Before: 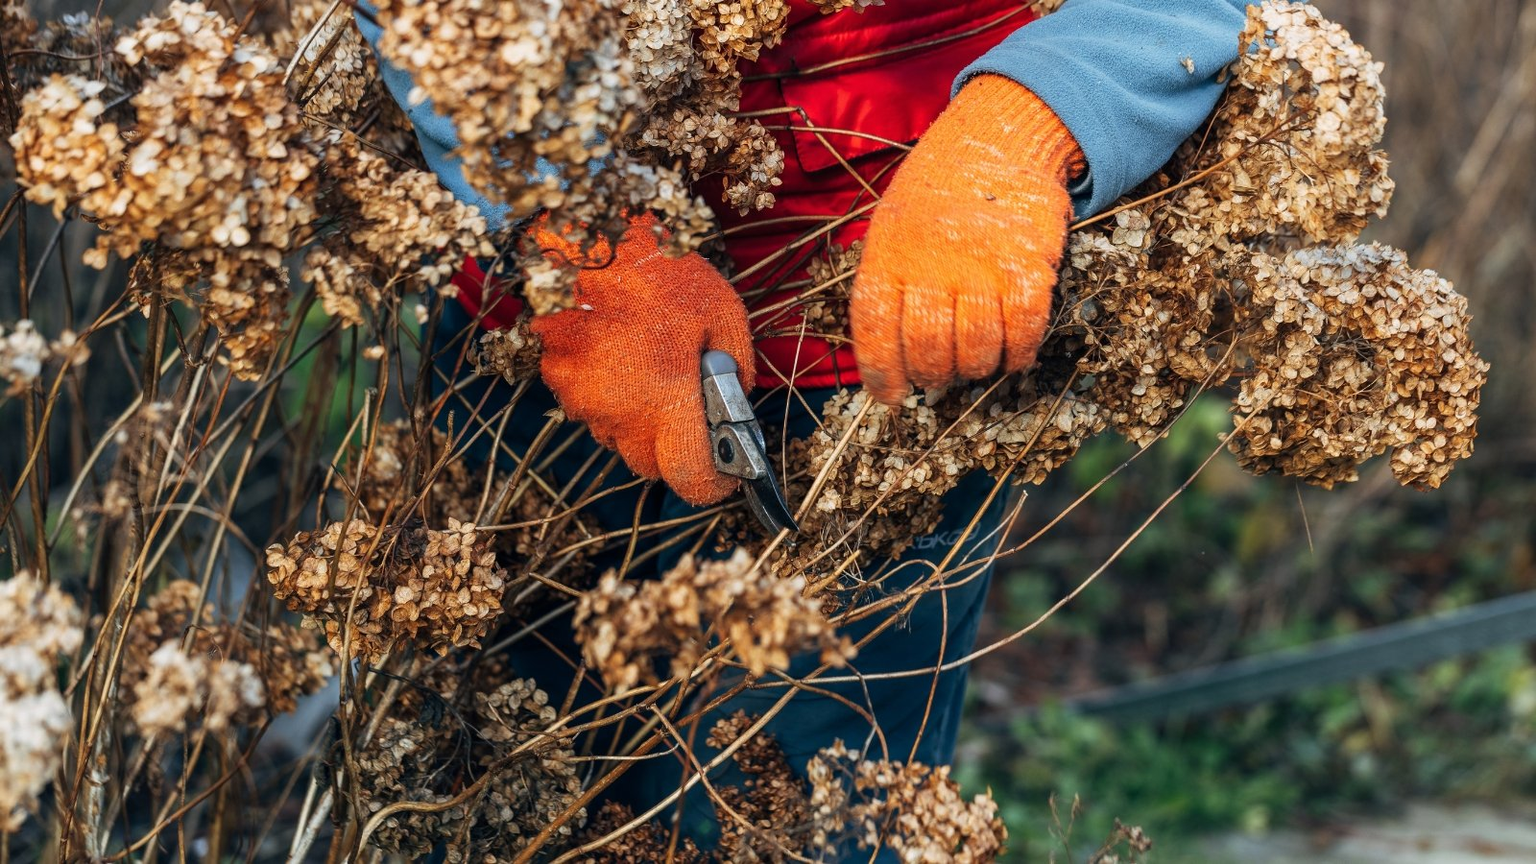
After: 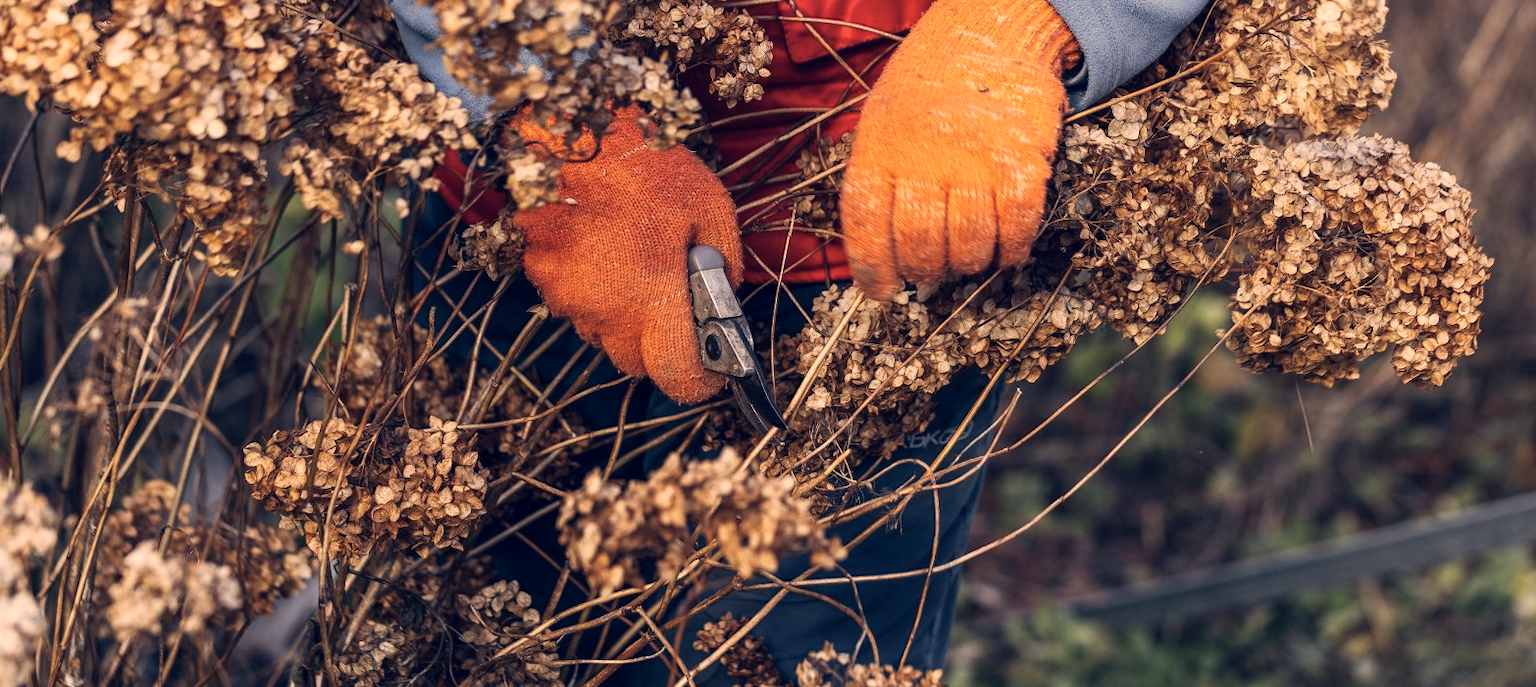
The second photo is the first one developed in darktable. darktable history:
color balance rgb: shadows lift › luminance -10%, highlights gain › luminance 10%, saturation formula JzAzBz (2021)
color correction: highlights a* 19.59, highlights b* 27.49, shadows a* 3.46, shadows b* -17.28, saturation 0.73
crop and rotate: left 1.814%, top 12.818%, right 0.25%, bottom 9.225%
